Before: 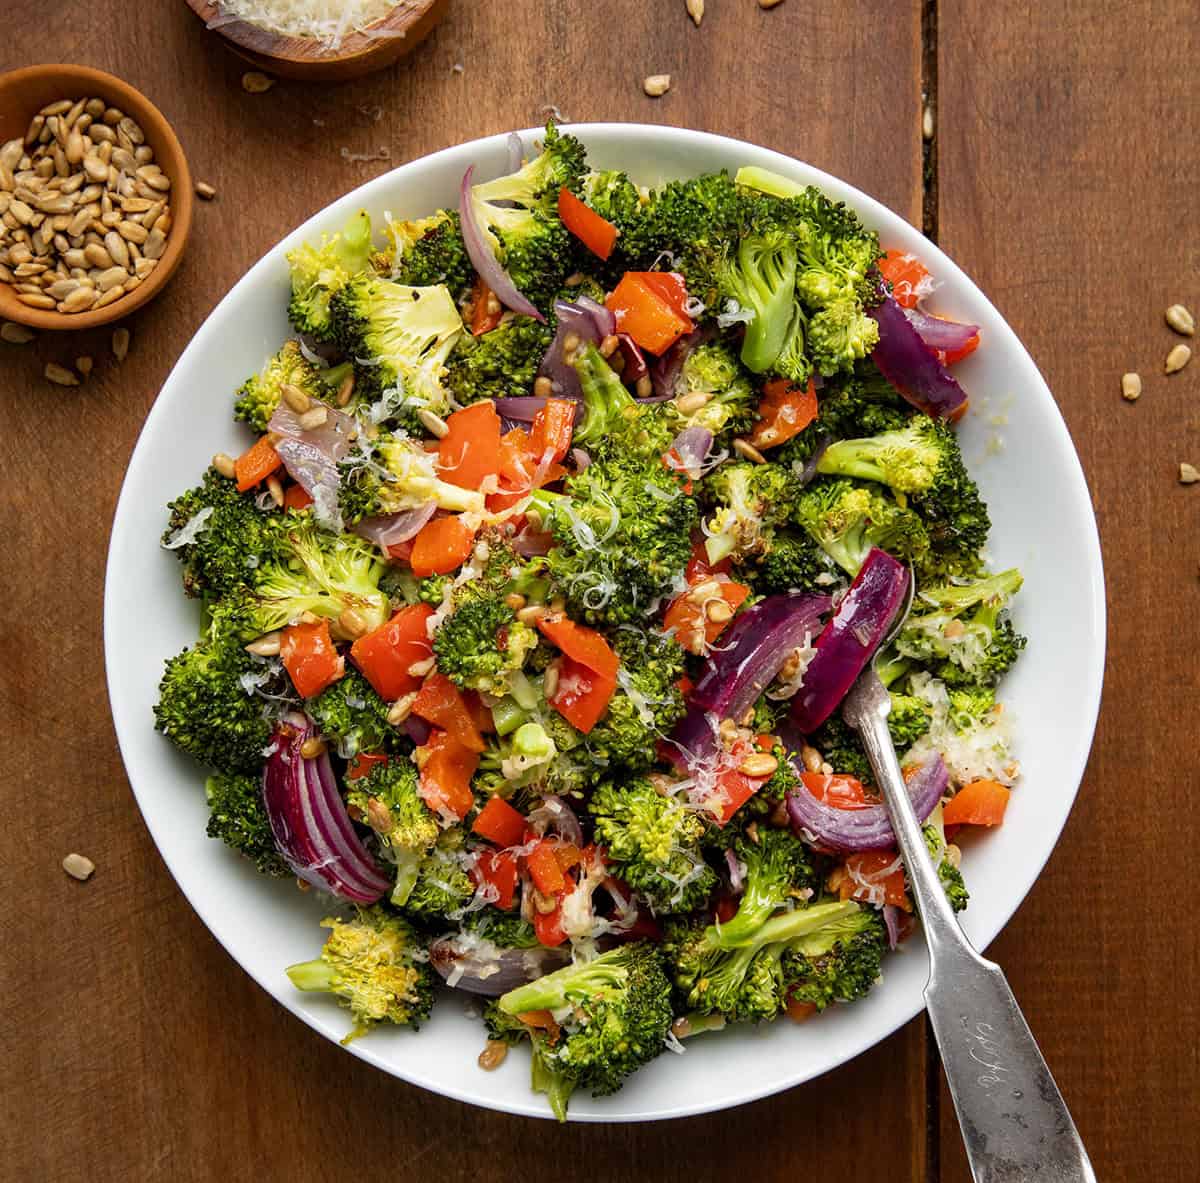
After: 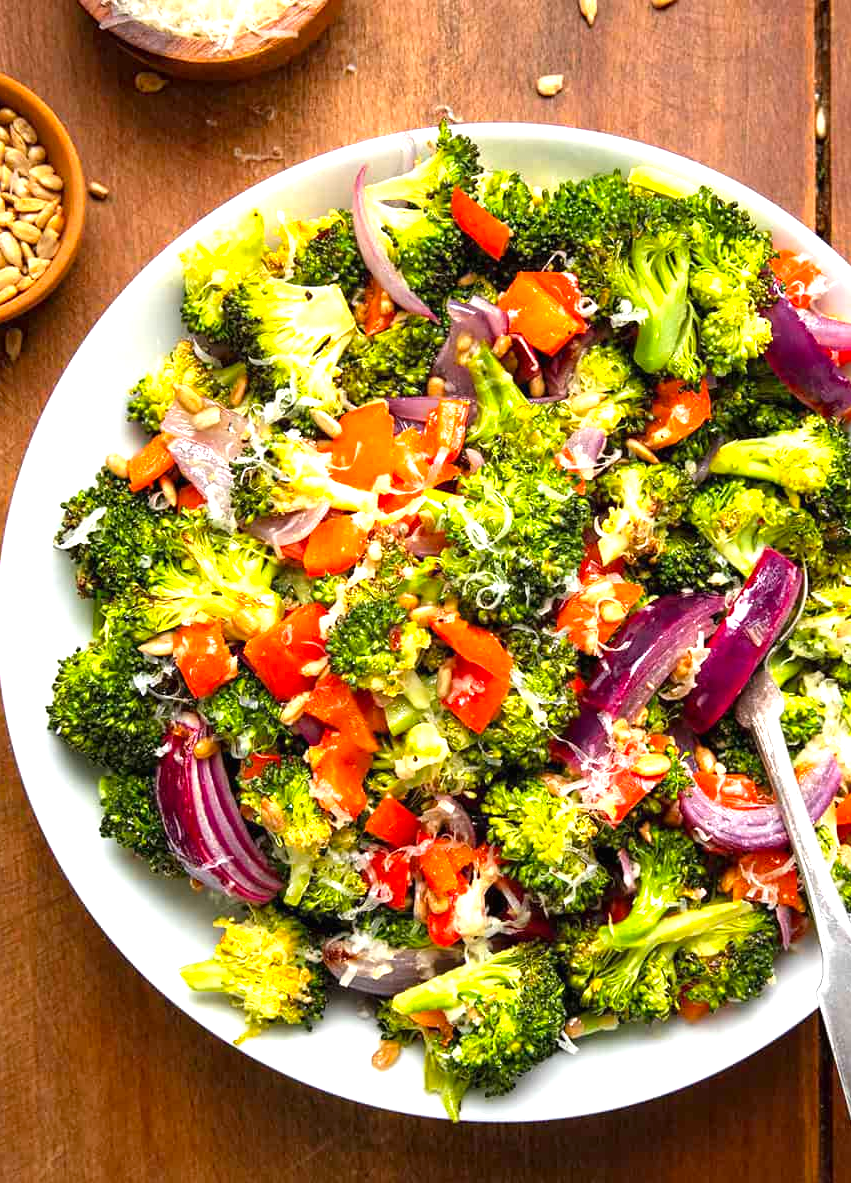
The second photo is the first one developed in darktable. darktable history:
exposure: black level correction 0, exposure 1.098 EV, compensate highlight preservation false
crop and rotate: left 8.968%, right 20.095%
